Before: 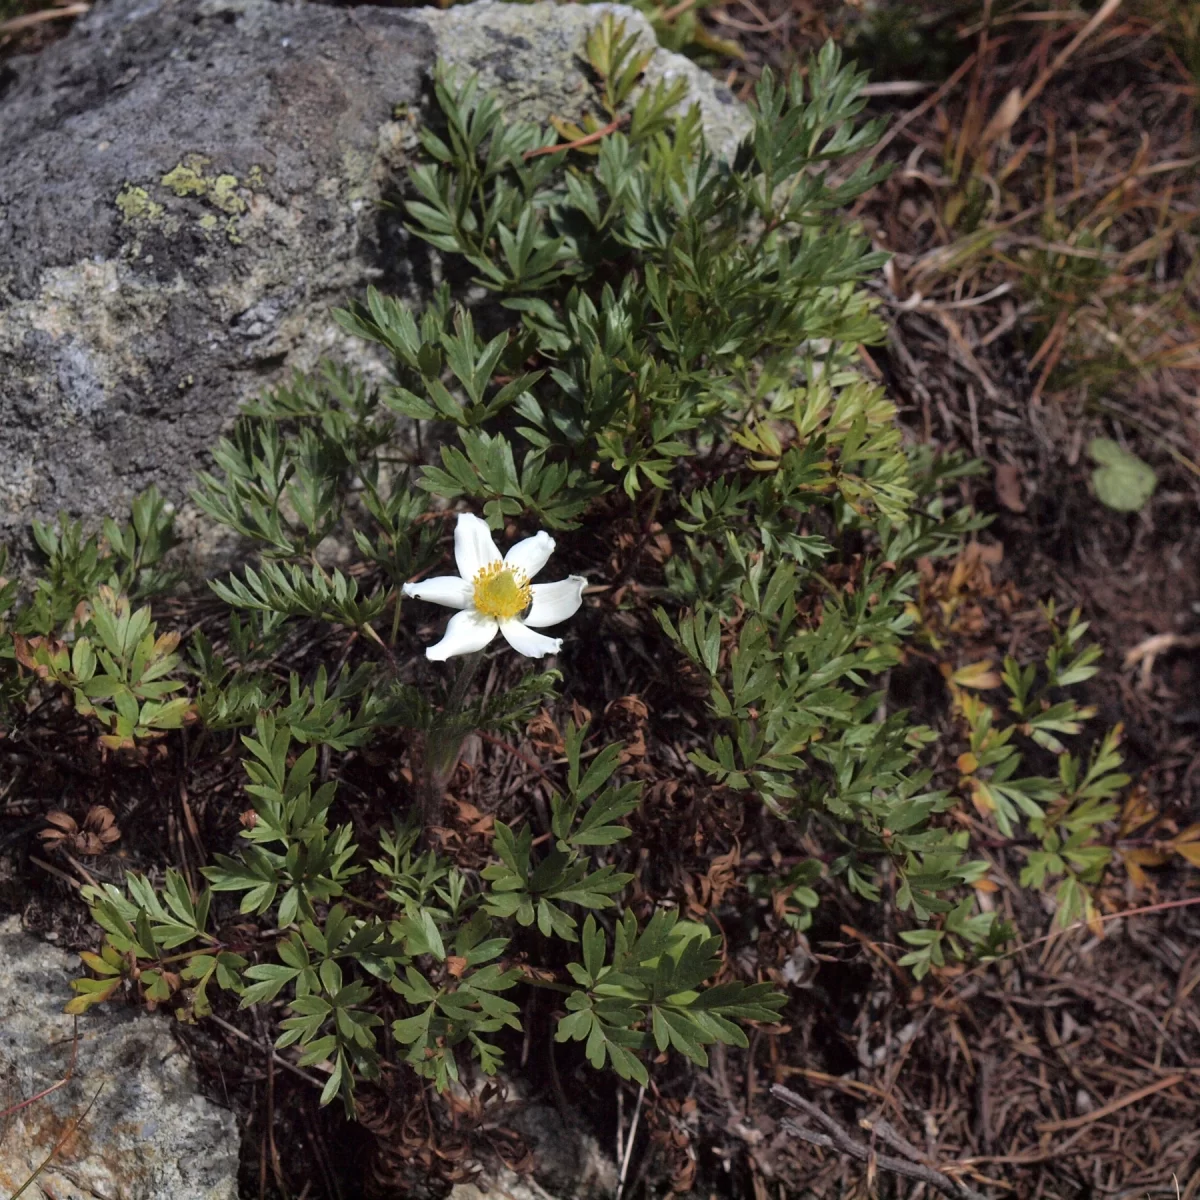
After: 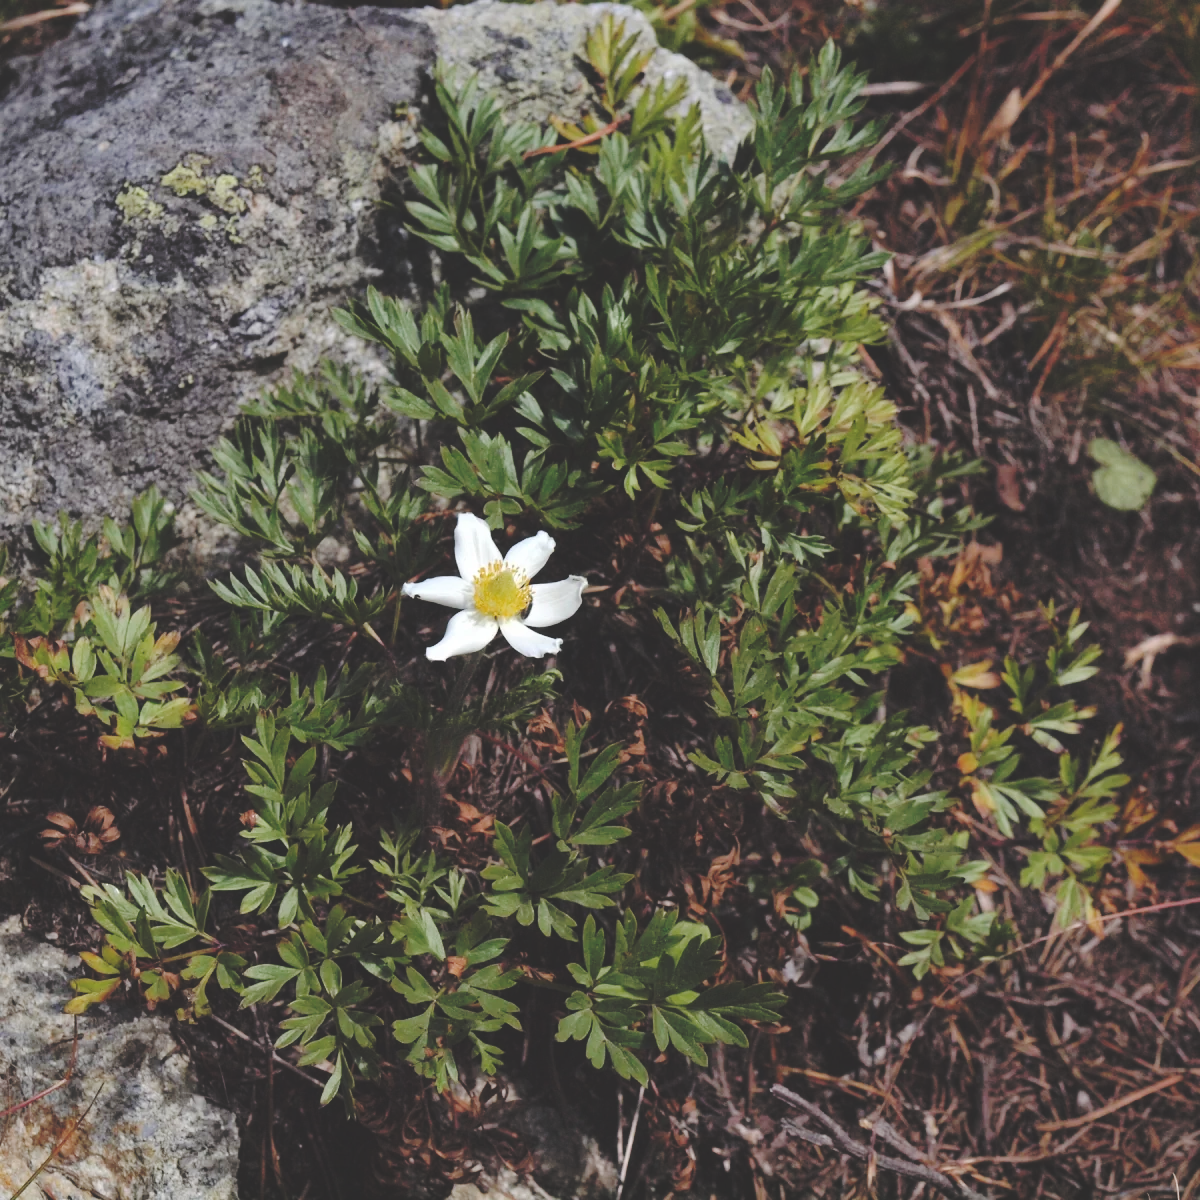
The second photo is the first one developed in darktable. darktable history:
base curve: curves: ch0 [(0, 0.024) (0.055, 0.065) (0.121, 0.166) (0.236, 0.319) (0.693, 0.726) (1, 1)], preserve colors none
